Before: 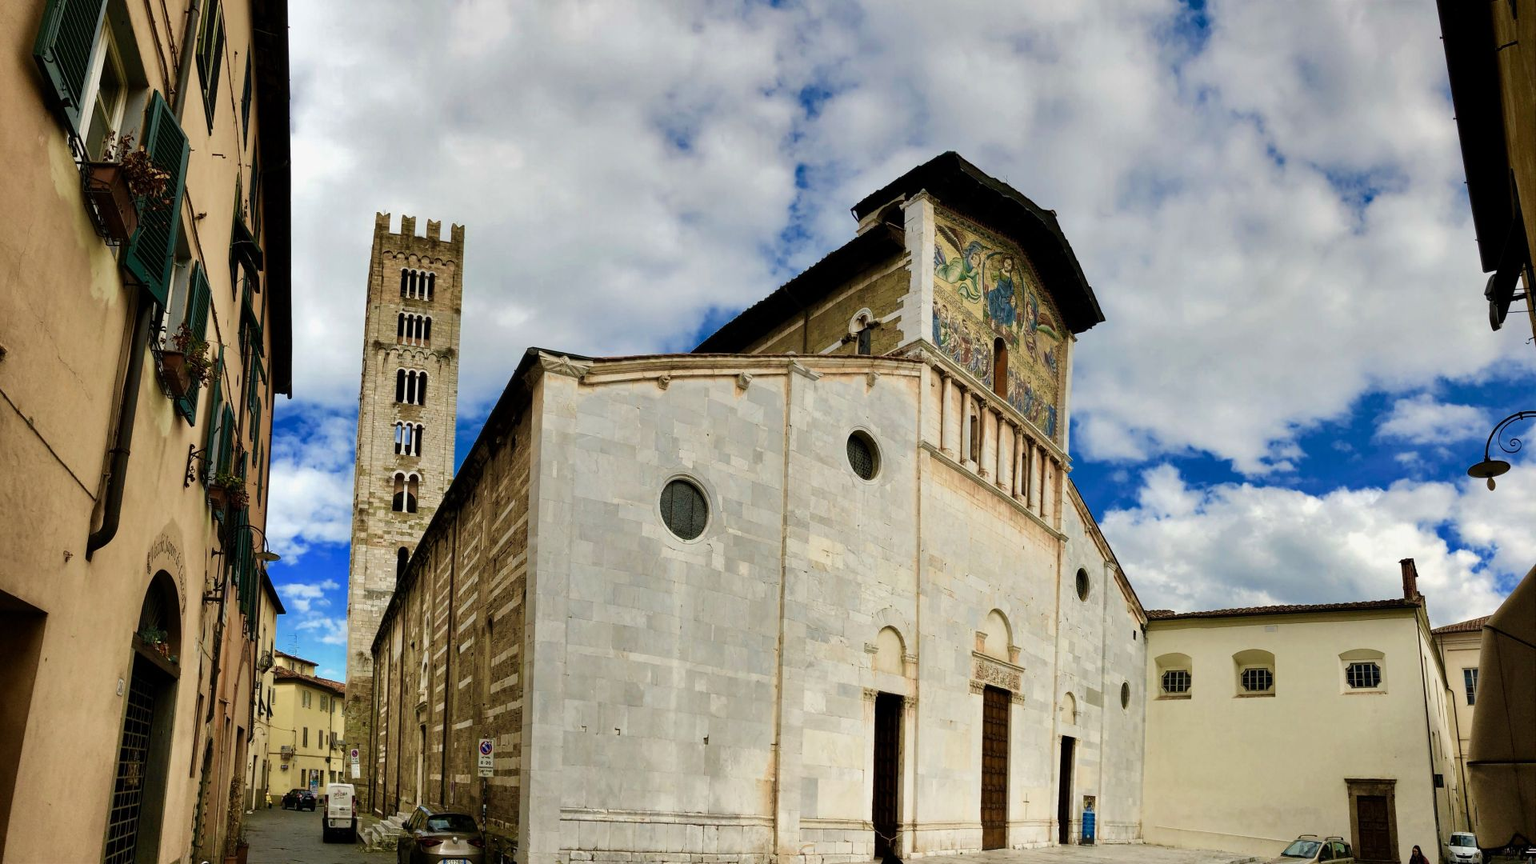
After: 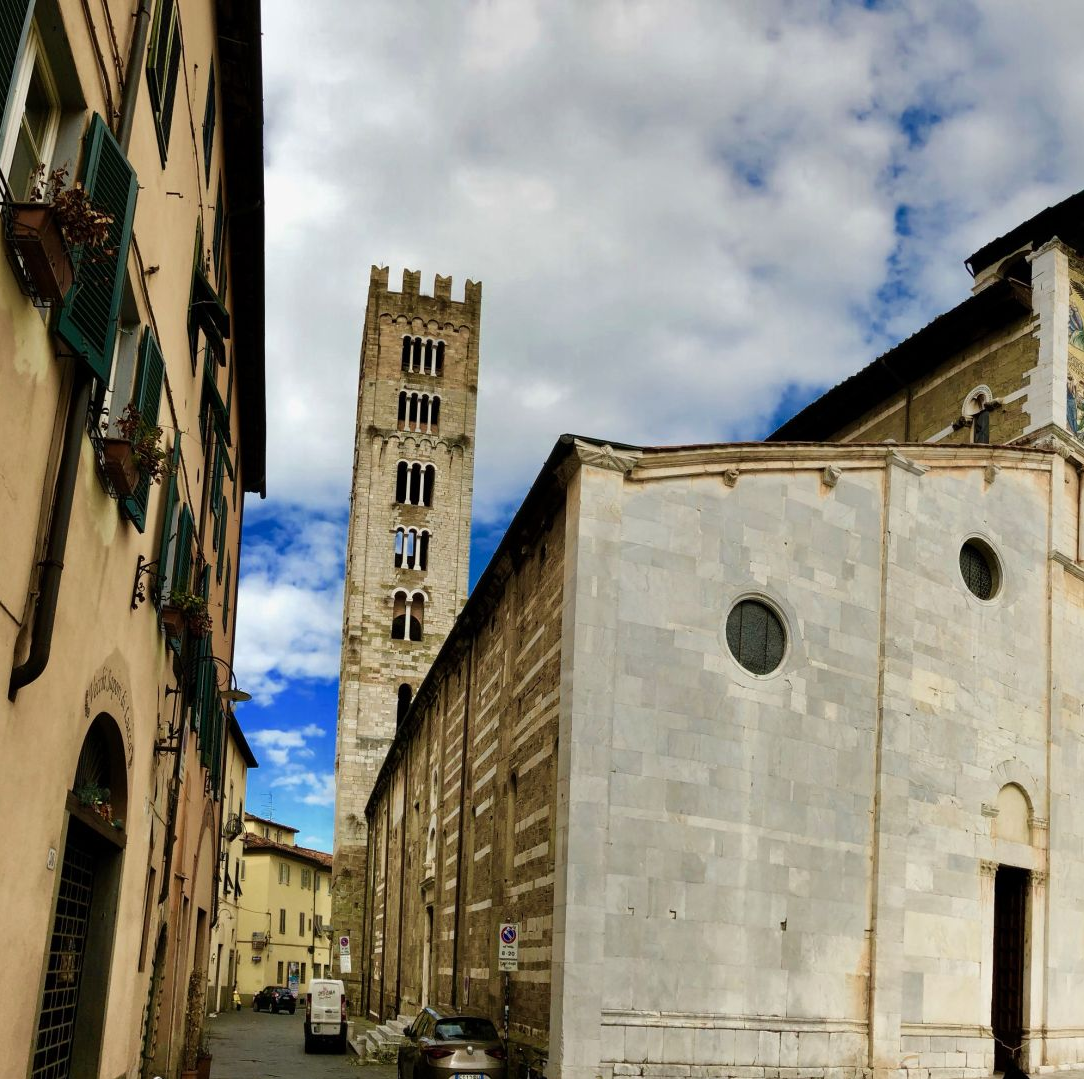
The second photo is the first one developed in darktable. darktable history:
crop: left 5.206%, right 38.297%
